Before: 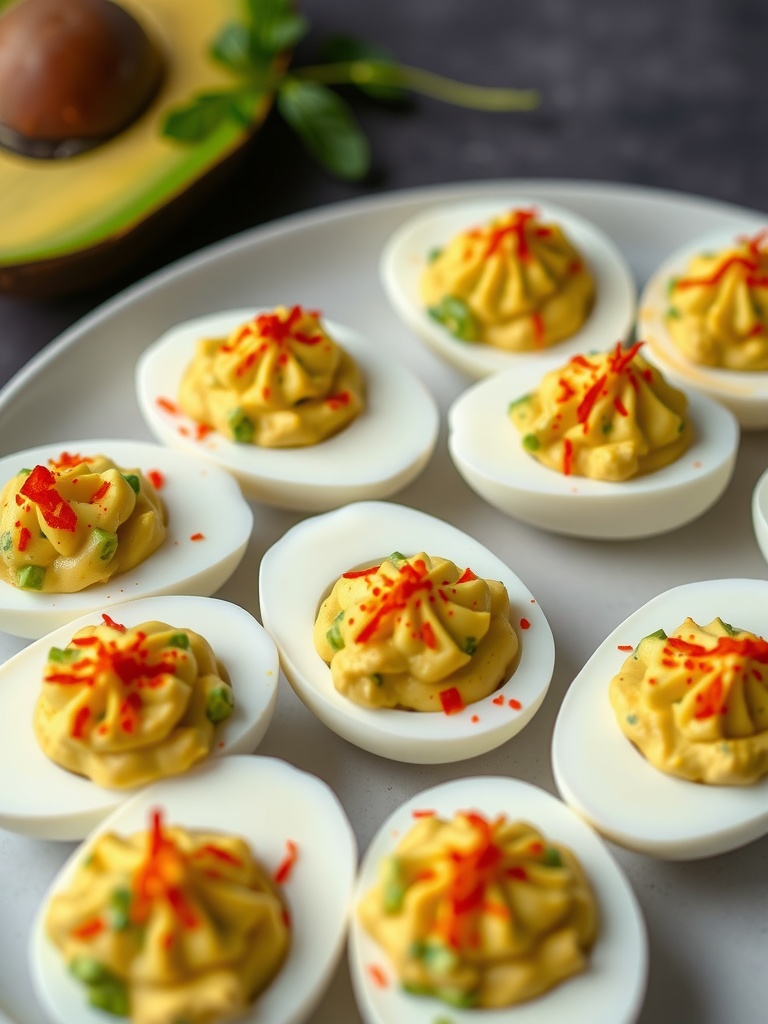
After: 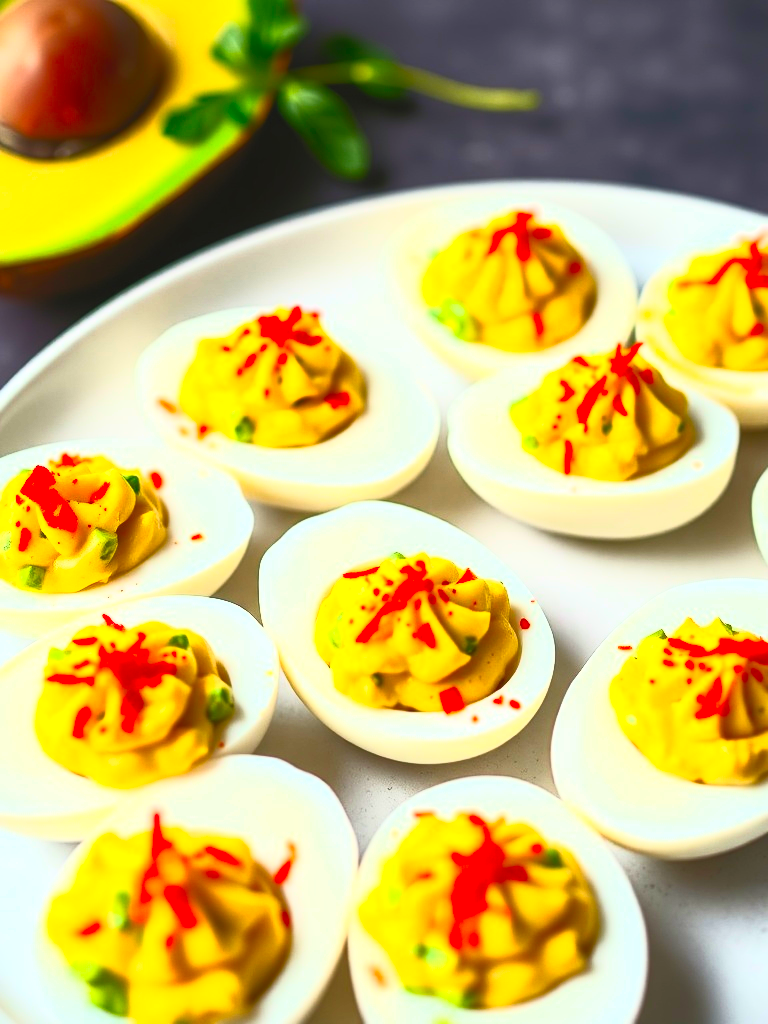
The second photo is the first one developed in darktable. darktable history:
vignetting: fall-off start 116.4%, fall-off radius 58.28%
contrast brightness saturation: contrast 1, brightness 0.992, saturation 0.993
